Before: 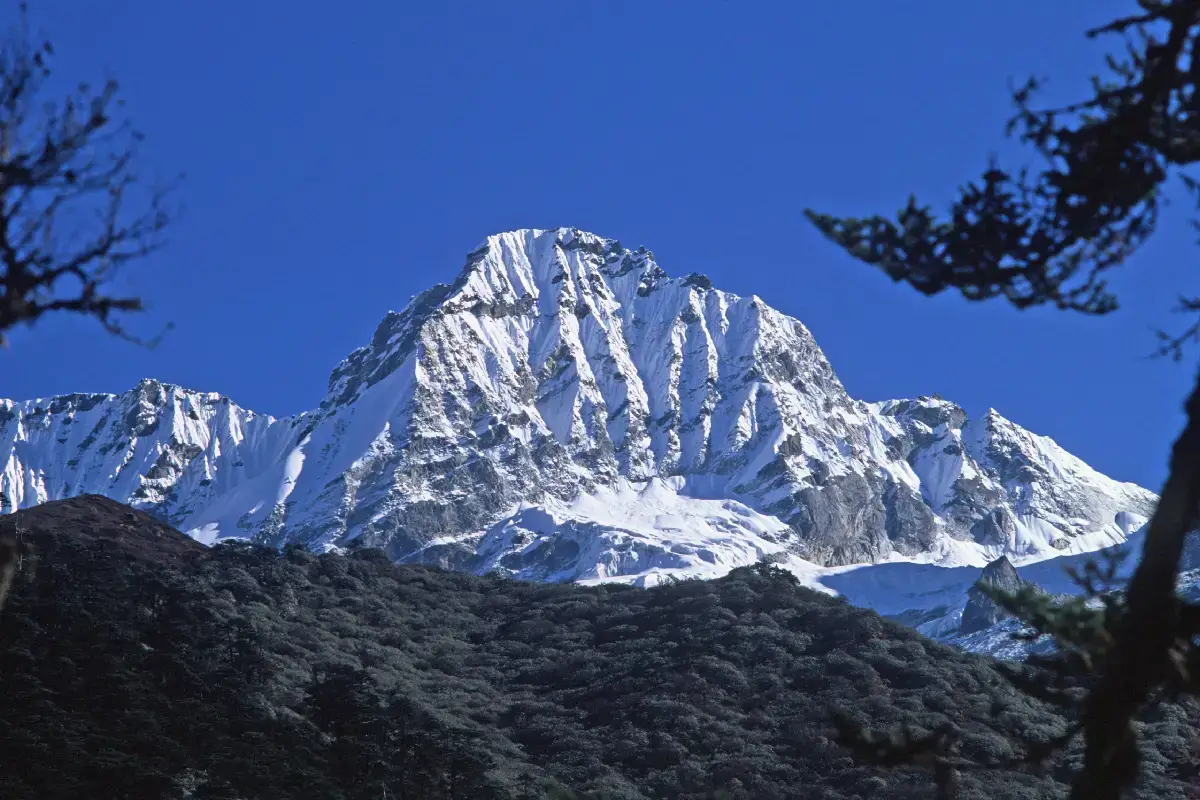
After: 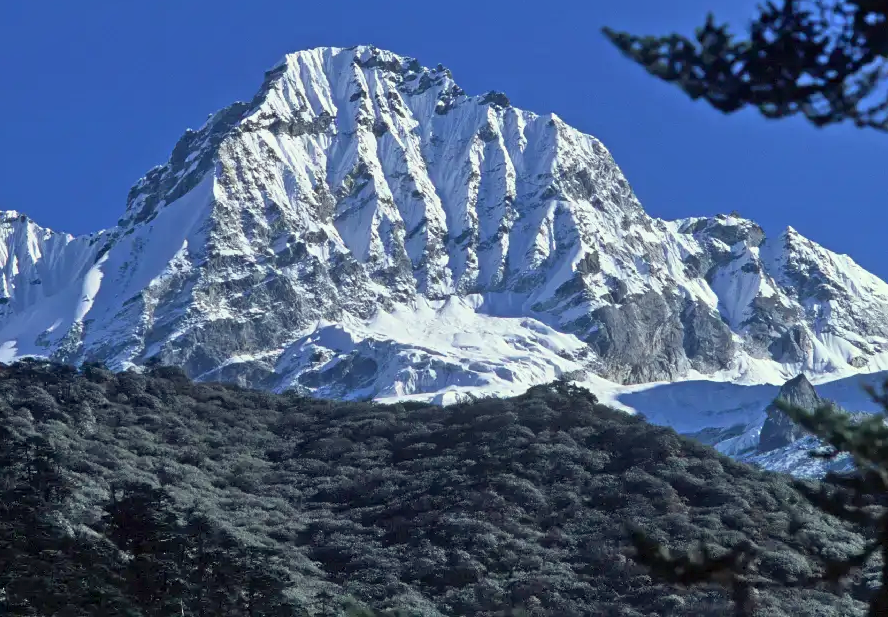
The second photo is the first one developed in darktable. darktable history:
crop: left 16.871%, top 22.857%, right 9.116%
shadows and highlights: shadows 52.42, soften with gaussian
exposure: black level correction 0.004, exposure 0.014 EV, compensate highlight preservation false
color correction: highlights a* -4.73, highlights b* 5.06, saturation 0.97
